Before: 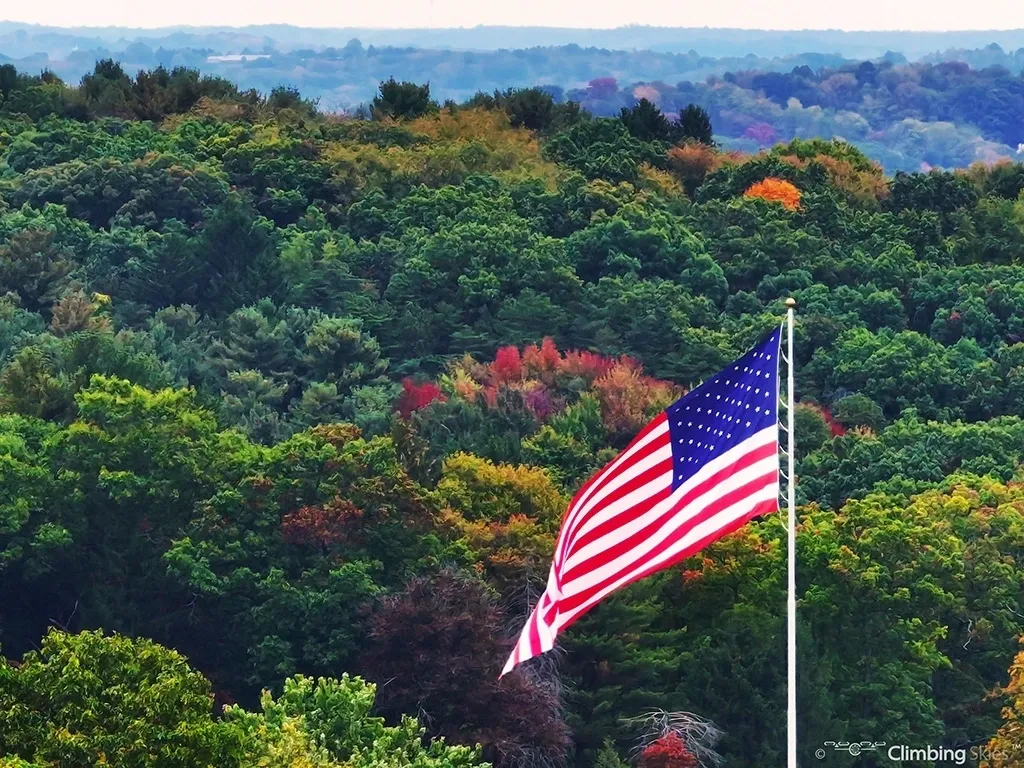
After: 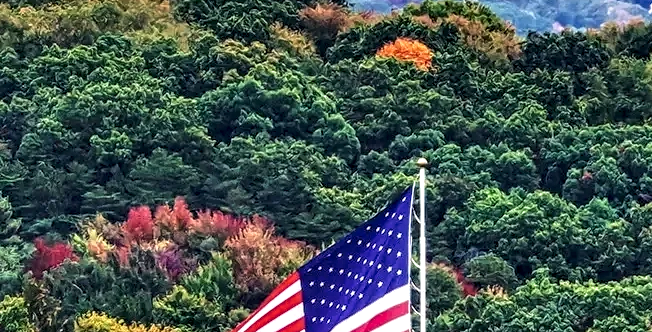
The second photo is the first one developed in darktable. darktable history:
crop: left 36.005%, top 18.293%, right 0.31%, bottom 38.444%
tone equalizer: on, module defaults
local contrast: detail 160%
contrast equalizer: octaves 7, y [[0.502, 0.517, 0.543, 0.576, 0.611, 0.631], [0.5 ×6], [0.5 ×6], [0 ×6], [0 ×6]]
